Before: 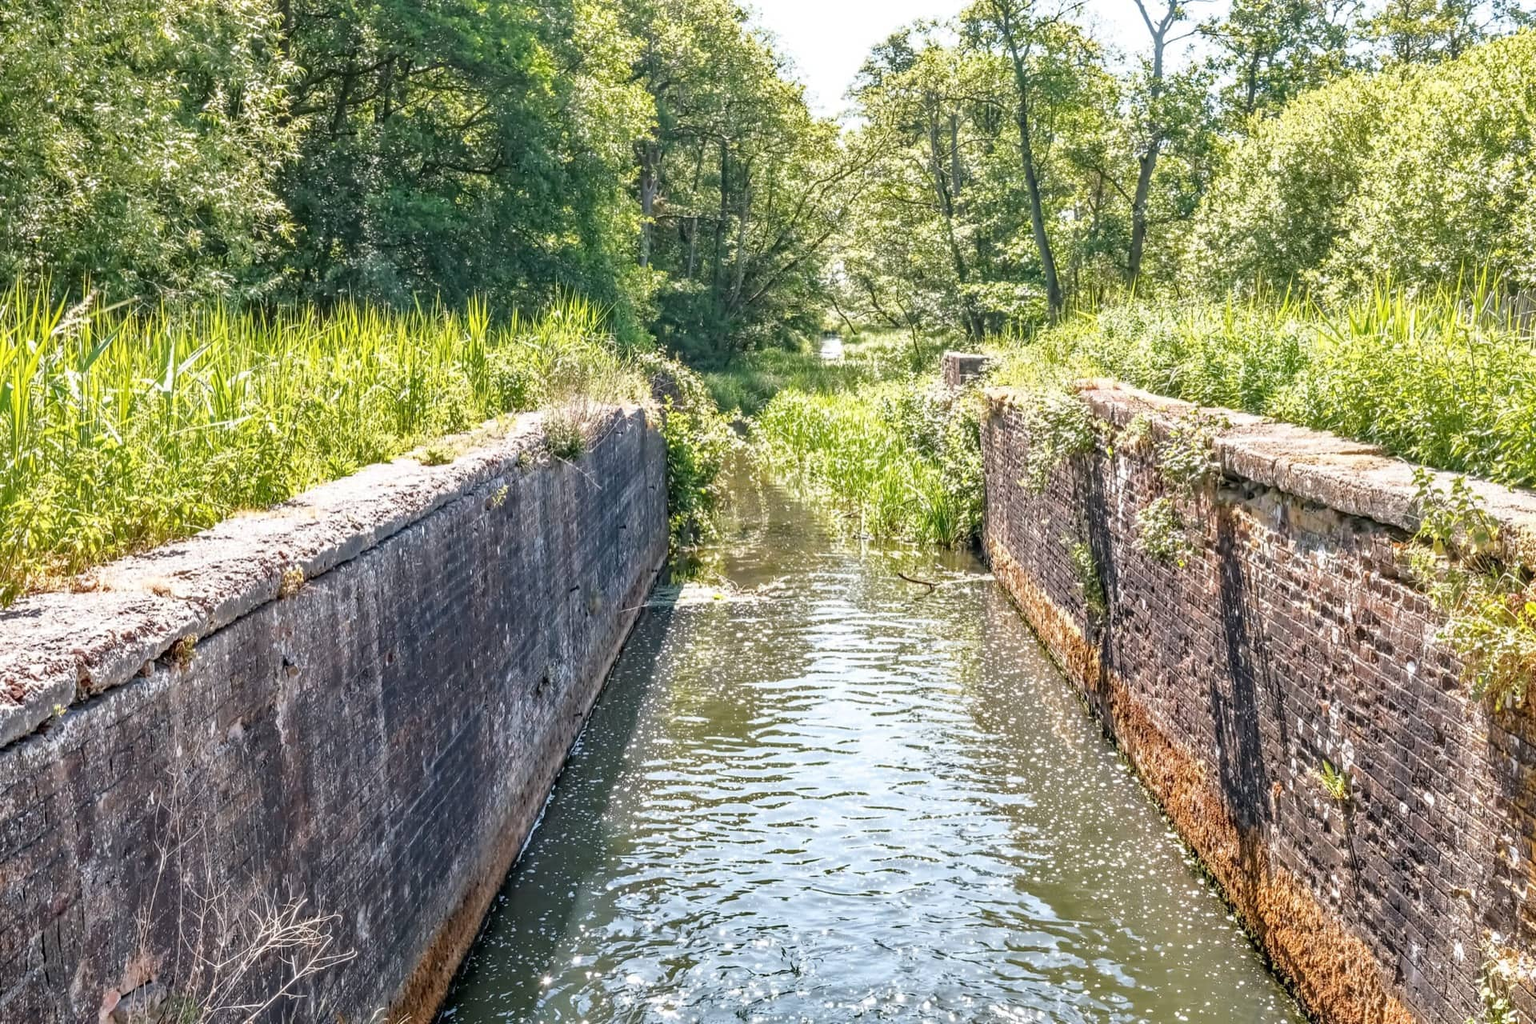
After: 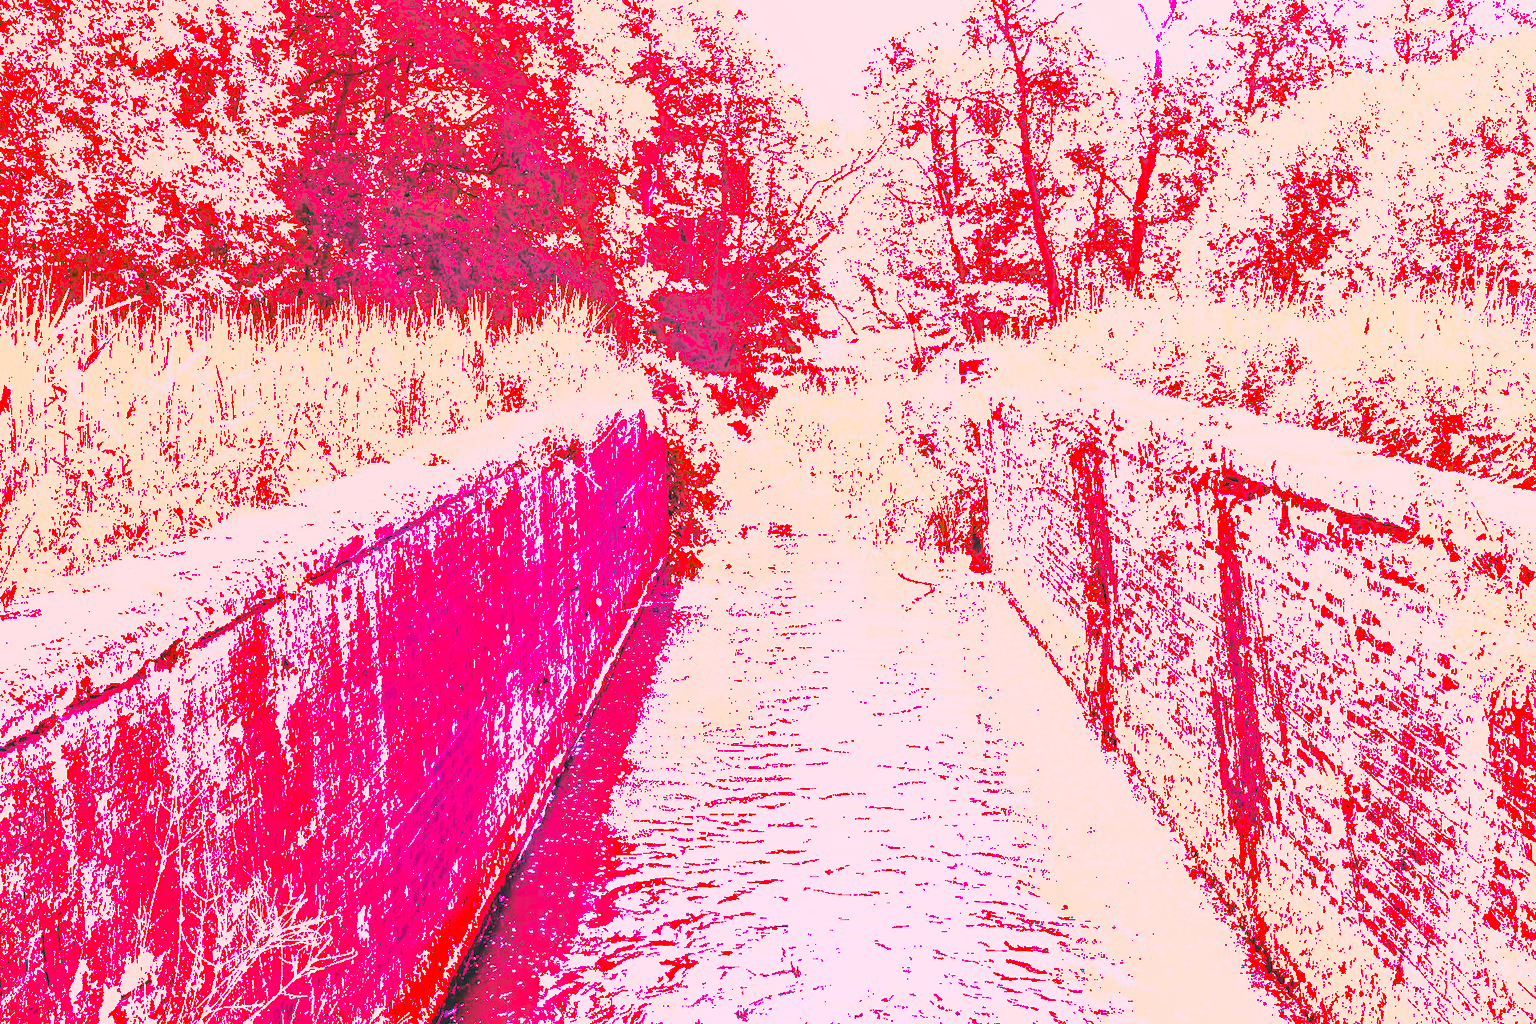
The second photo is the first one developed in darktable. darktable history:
white balance: red 4.26, blue 1.802
contrast brightness saturation: brightness -0.02, saturation 0.35
shadows and highlights: shadows -19.91, highlights -73.15
local contrast: highlights 48%, shadows 0%, detail 100%
